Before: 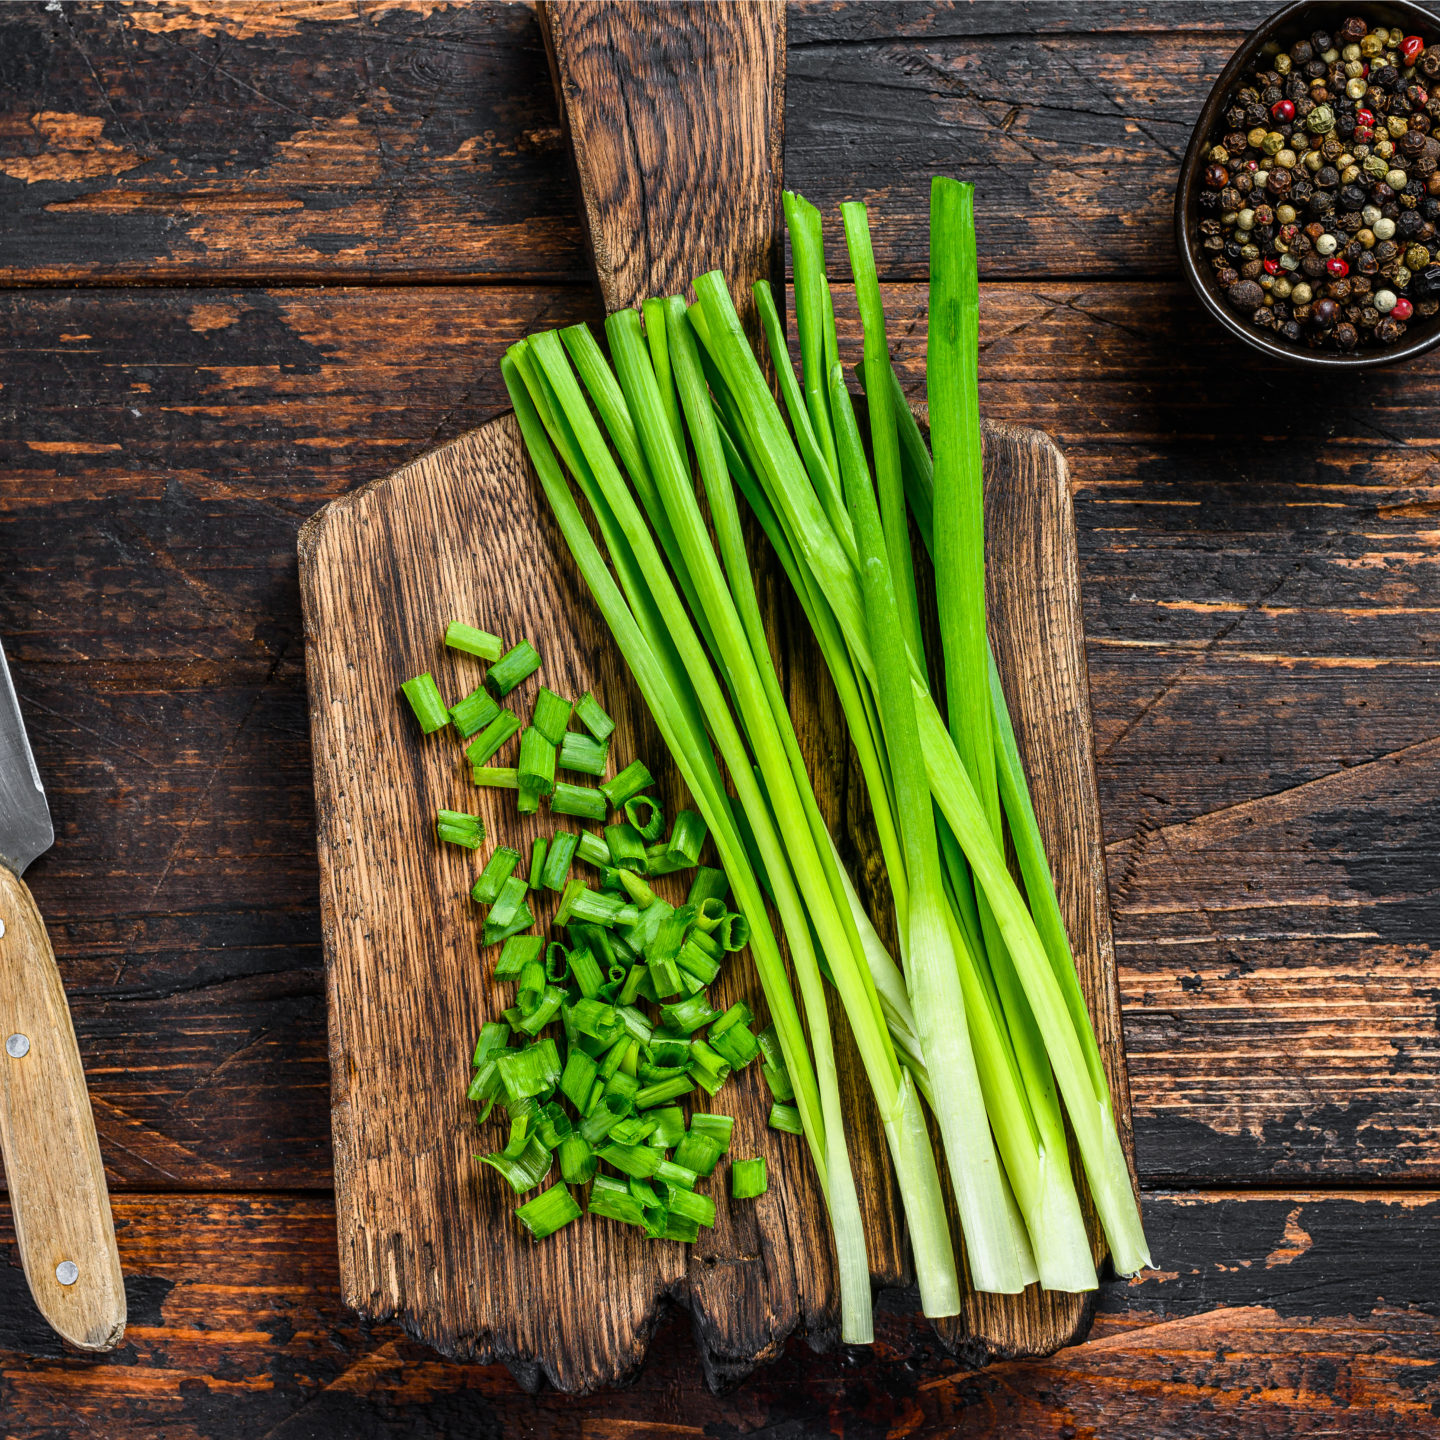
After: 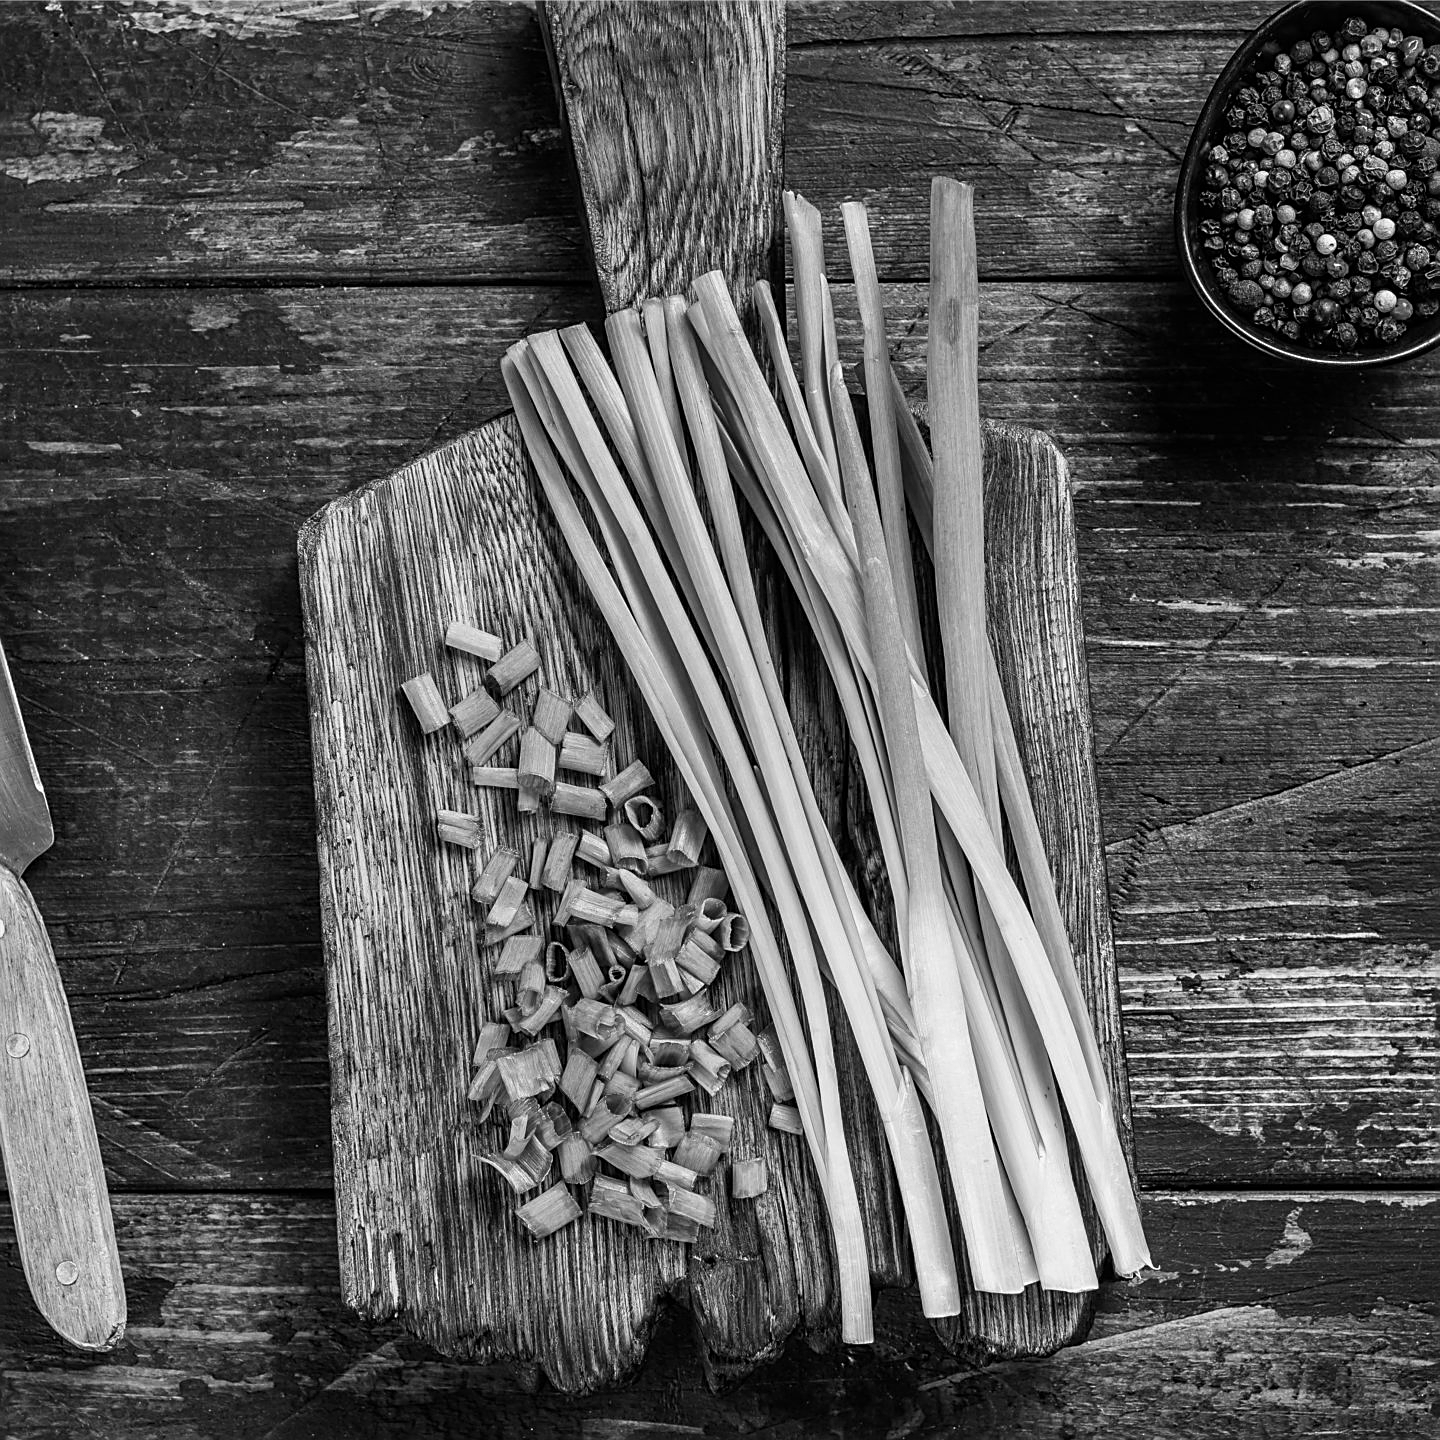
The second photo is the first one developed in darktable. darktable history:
sharpen: on, module defaults
monochrome: a 32, b 64, size 2.3
